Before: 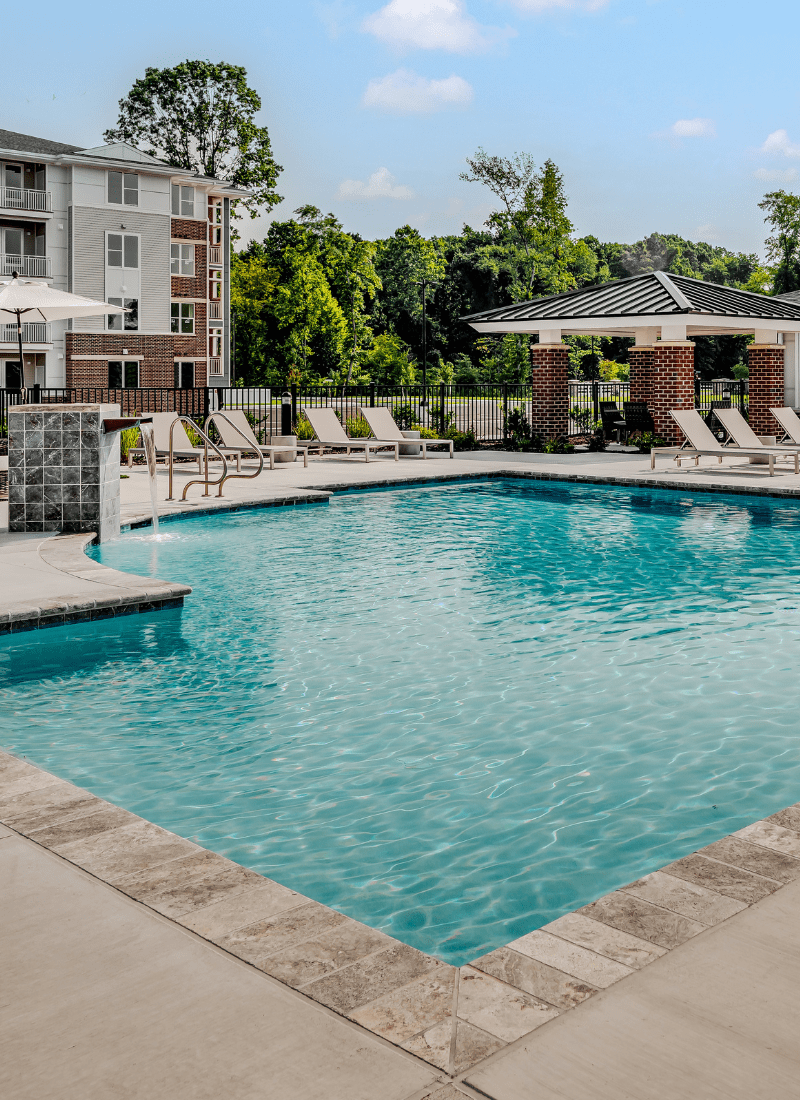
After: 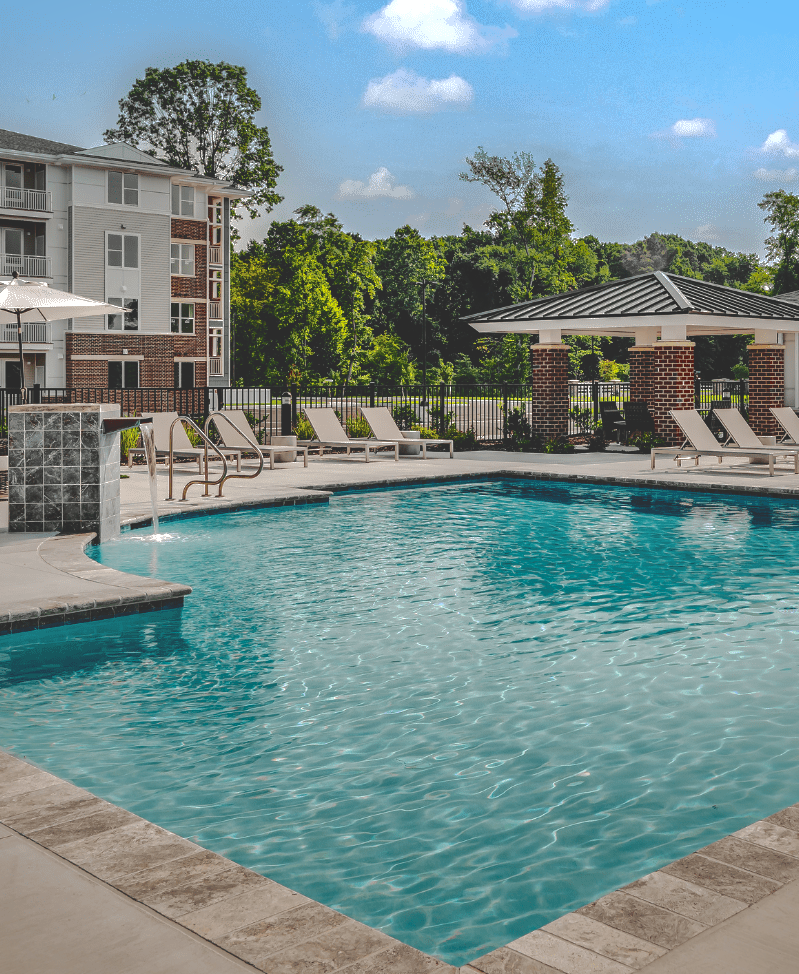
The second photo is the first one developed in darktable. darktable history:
contrast brightness saturation: contrast 0.028, brightness -0.037
exposure: black level correction -0.042, exposure 0.06 EV, compensate exposure bias true, compensate highlight preservation false
shadows and highlights: shadows -18.5, highlights -73.45
crop and rotate: top 0%, bottom 11.371%
color balance rgb: power › luminance -3.873%, power › hue 144.47°, perceptual saturation grading › global saturation 13.644%, perceptual saturation grading › highlights -24.826%, perceptual saturation grading › shadows 24.701%, perceptual brilliance grading › global brilliance 14.906%, perceptual brilliance grading › shadows -34.178%, global vibrance 6.782%, saturation formula JzAzBz (2021)
